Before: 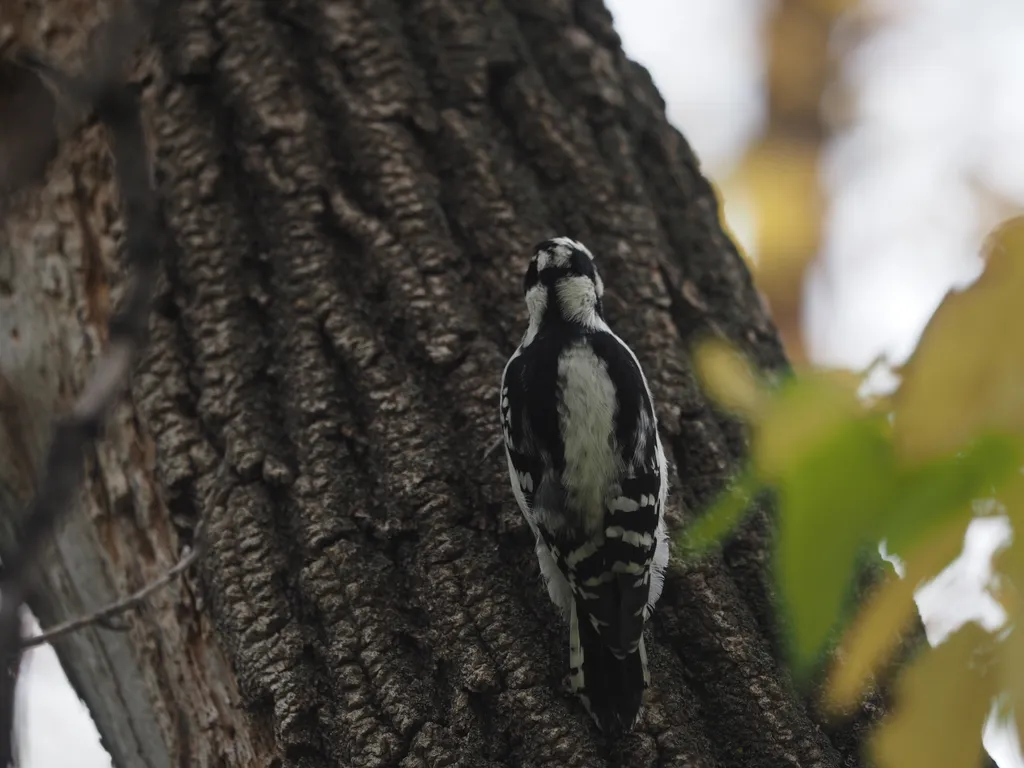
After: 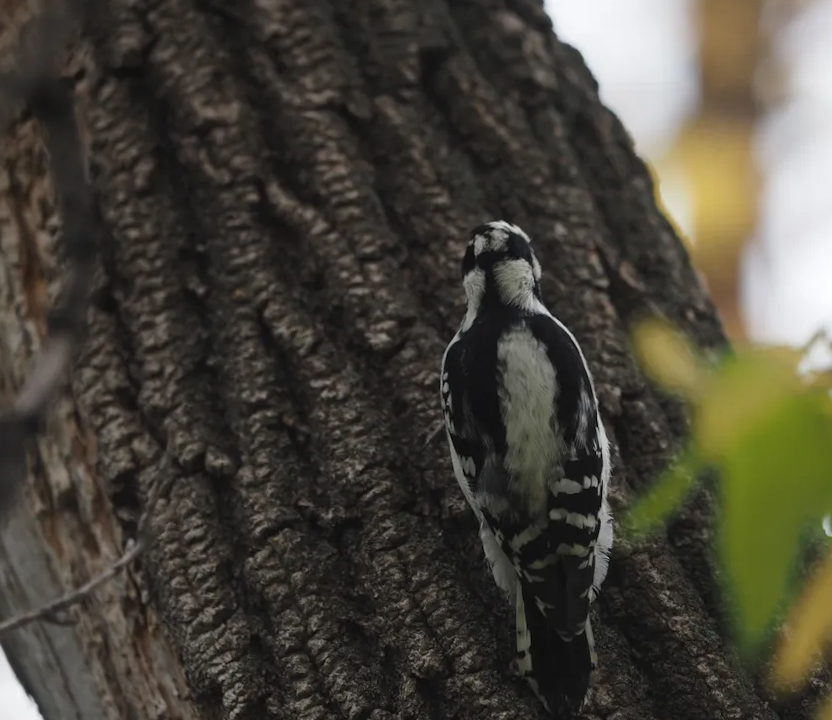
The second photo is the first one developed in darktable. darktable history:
crop and rotate: angle 1.44°, left 4.458%, top 0.462%, right 11.498%, bottom 2.655%
